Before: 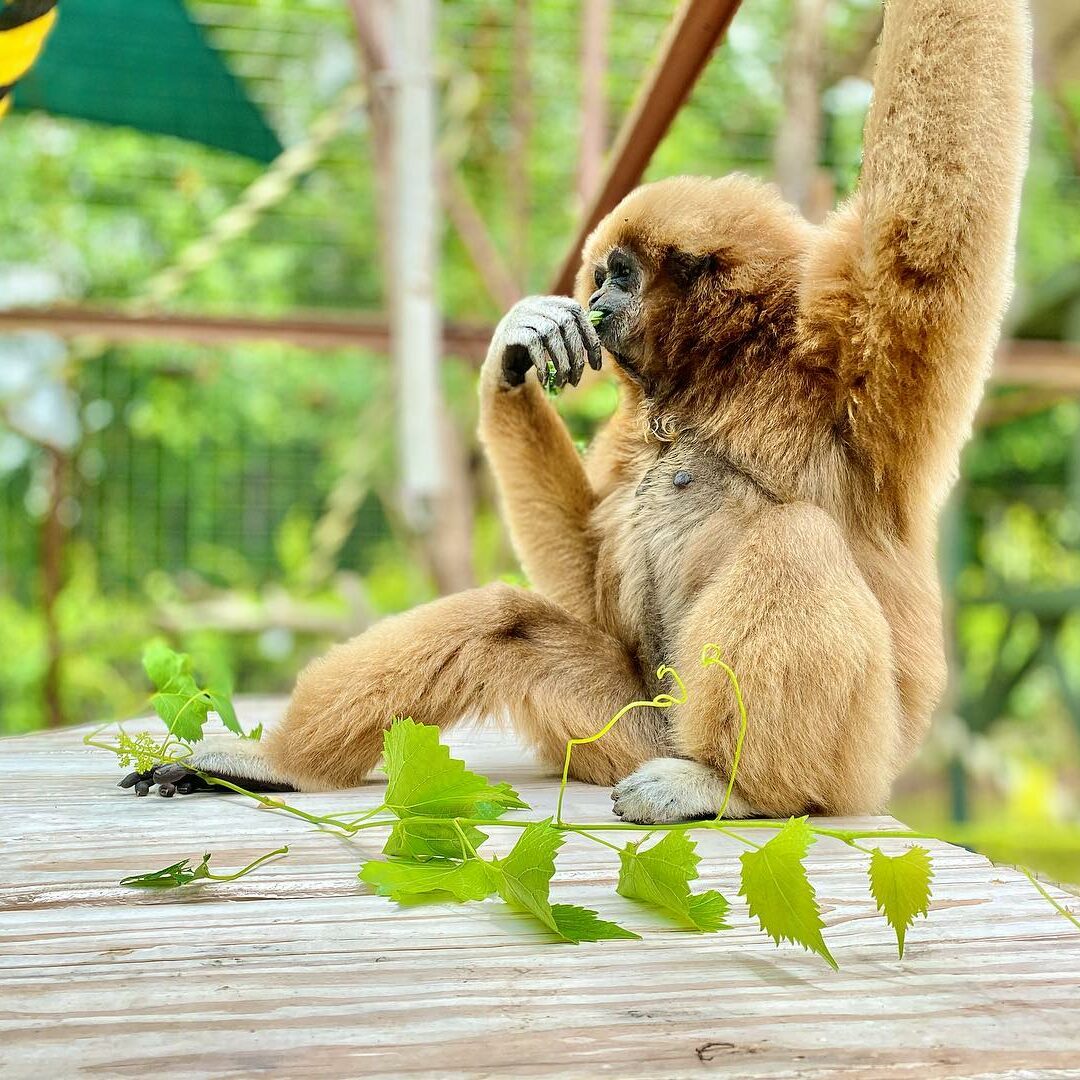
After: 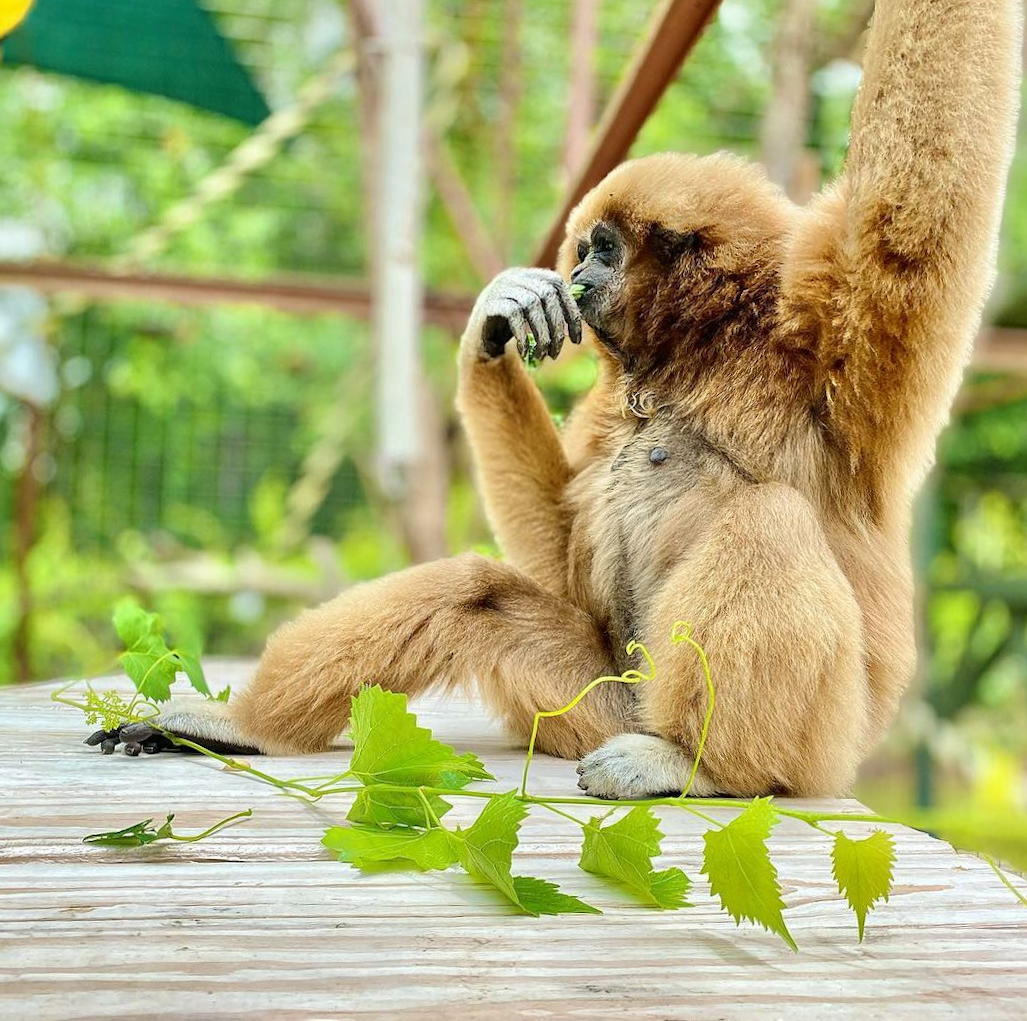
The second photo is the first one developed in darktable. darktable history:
crop and rotate: angle -2.38°
rotate and perspective: rotation -0.45°, automatic cropping original format, crop left 0.008, crop right 0.992, crop top 0.012, crop bottom 0.988
